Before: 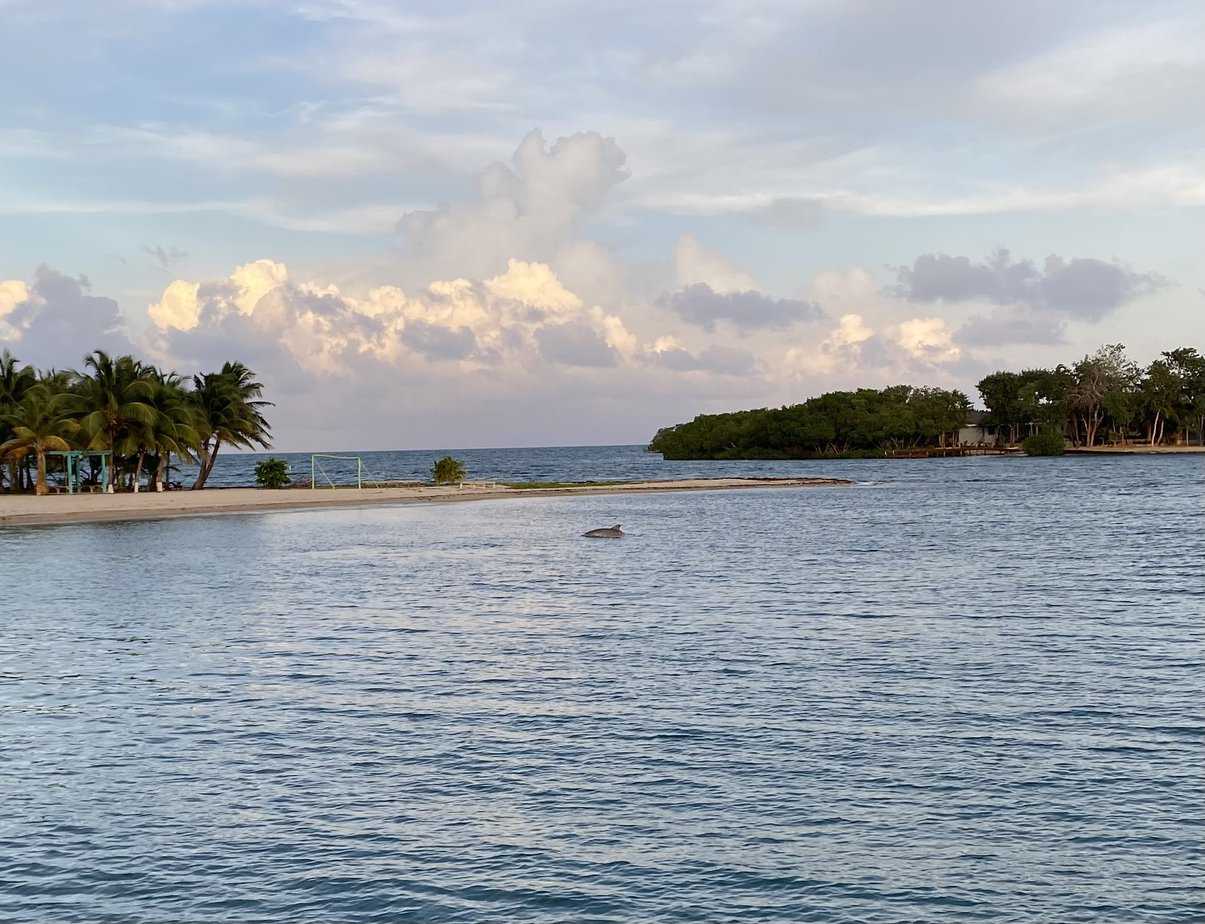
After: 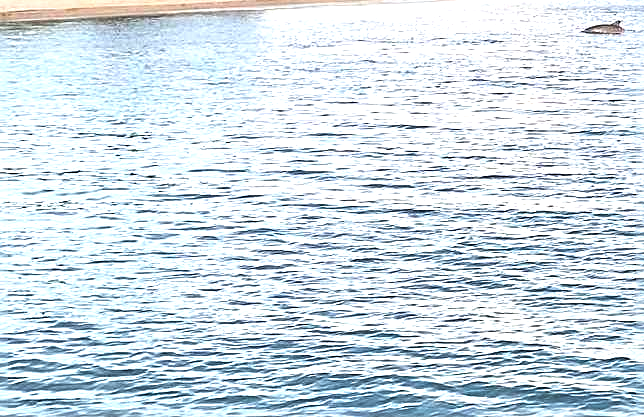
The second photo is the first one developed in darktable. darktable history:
exposure: black level correction -0.024, exposure 1.394 EV, compensate exposure bias true, compensate highlight preservation false
sharpen: radius 2.814, amount 0.73
crop and rotate: top 54.615%, right 46.505%, bottom 0.148%
